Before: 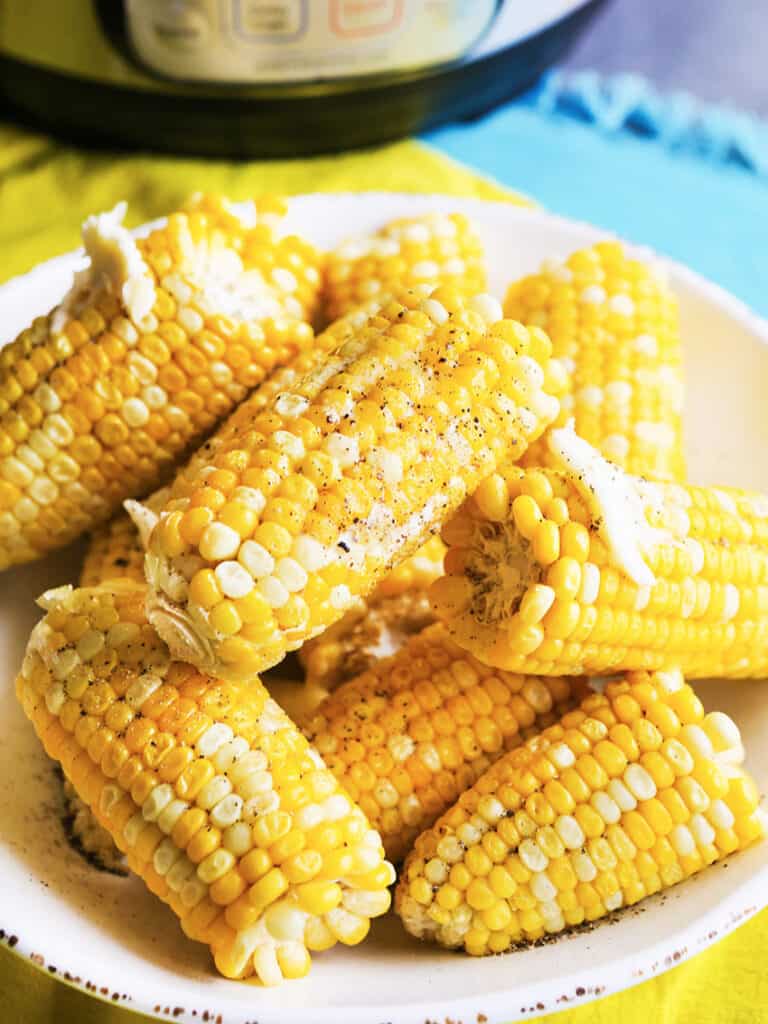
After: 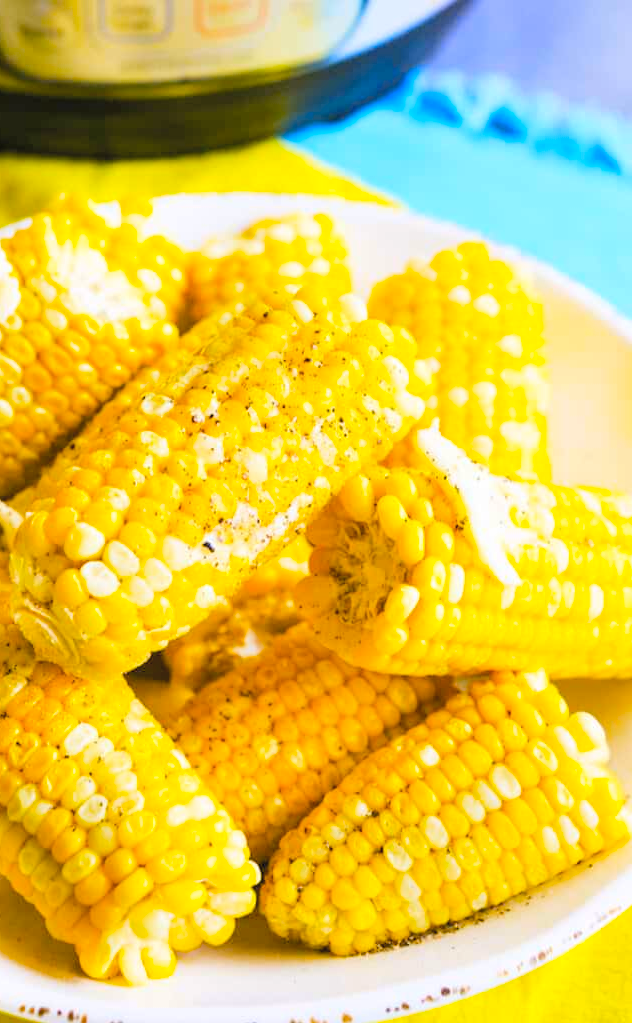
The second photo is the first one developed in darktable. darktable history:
contrast brightness saturation: brightness 0.15
crop: left 17.582%, bottom 0.031%
color contrast: green-magenta contrast 0.85, blue-yellow contrast 1.25, unbound 0
color balance rgb: perceptual saturation grading › global saturation 25%, perceptual brilliance grading › mid-tones 10%, perceptual brilliance grading › shadows 15%, global vibrance 20%
